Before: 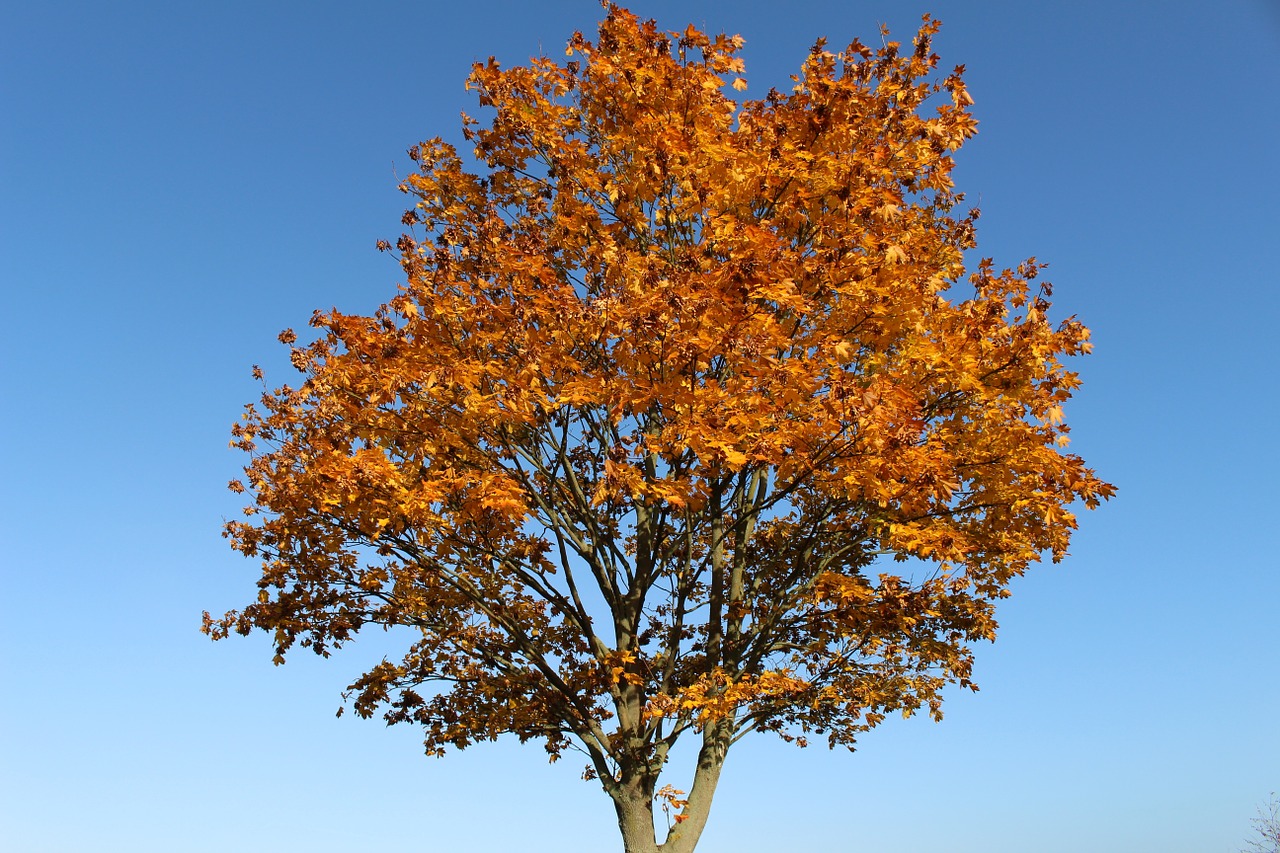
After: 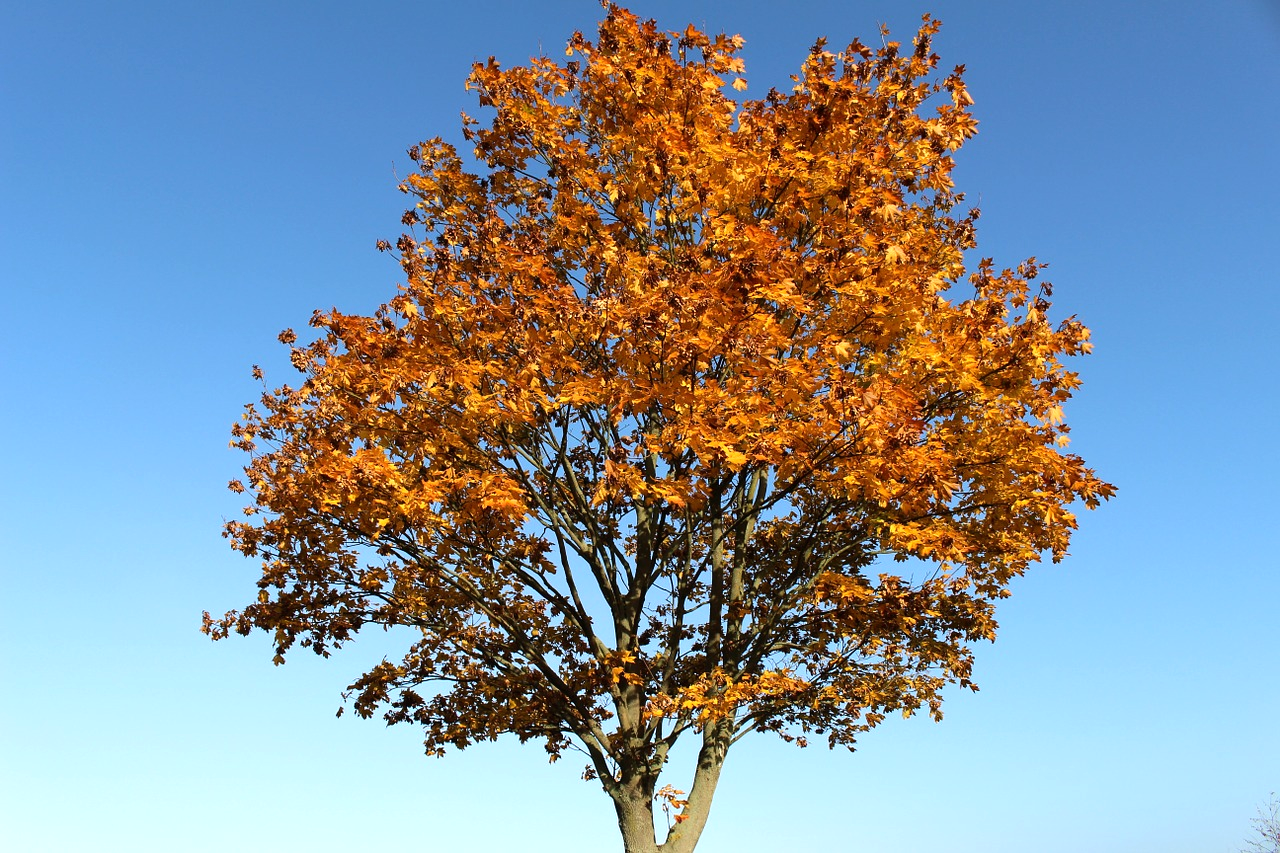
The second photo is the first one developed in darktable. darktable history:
tone equalizer: -8 EV -0.384 EV, -7 EV -0.361 EV, -6 EV -0.357 EV, -5 EV -0.202 EV, -3 EV 0.257 EV, -2 EV 0.329 EV, -1 EV 0.386 EV, +0 EV 0.437 EV, edges refinement/feathering 500, mask exposure compensation -1.57 EV, preserve details no
